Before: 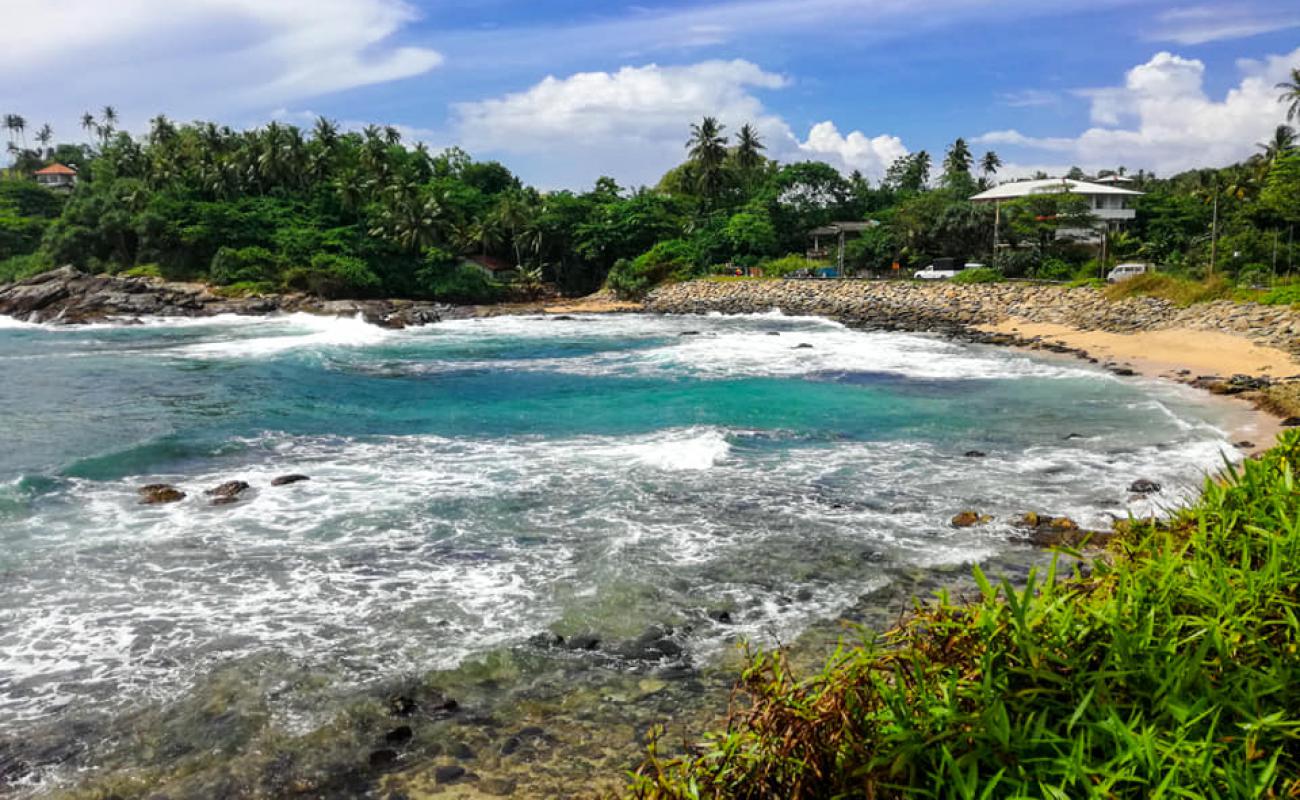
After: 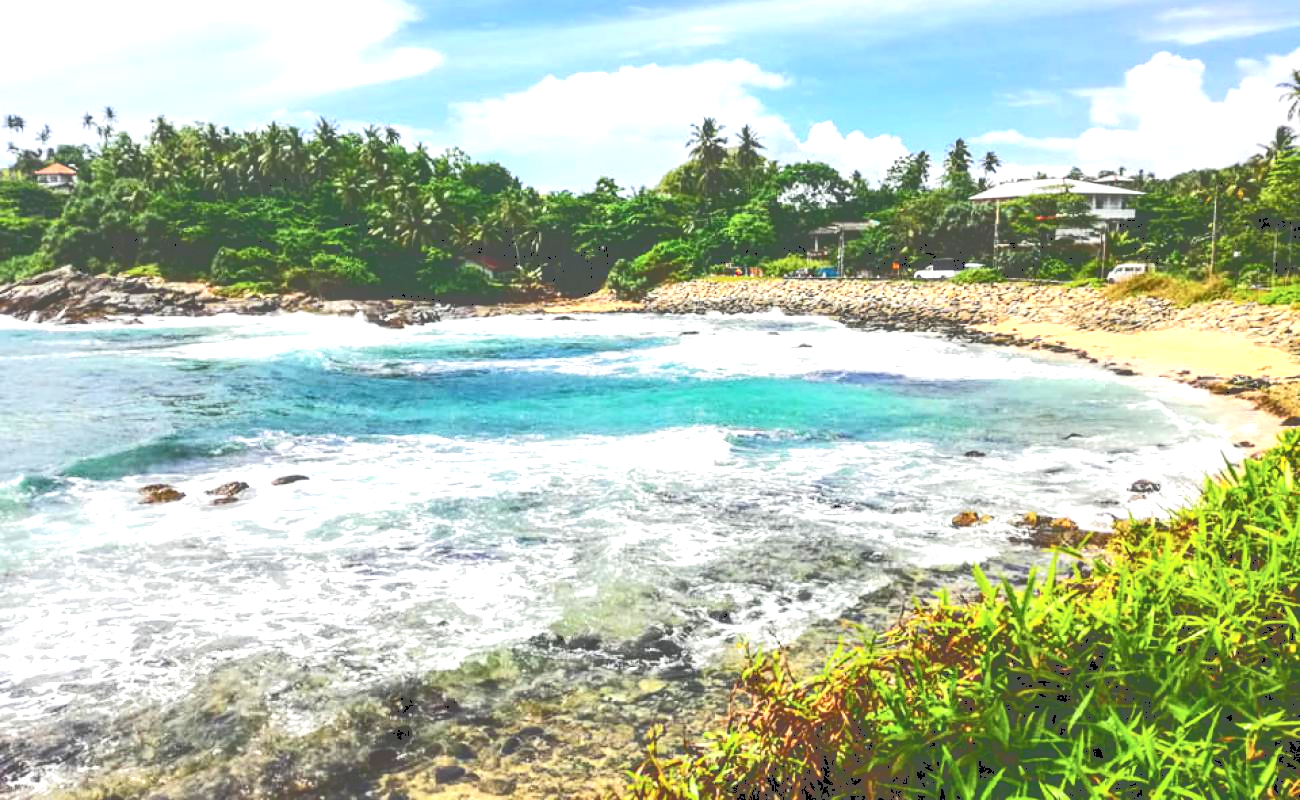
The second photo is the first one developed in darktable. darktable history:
exposure: black level correction 0.001, exposure 1.116 EV, compensate exposure bias true, compensate highlight preservation false
local contrast: on, module defaults
tone curve: curves: ch0 [(0, 0) (0.003, 0.334) (0.011, 0.338) (0.025, 0.338) (0.044, 0.338) (0.069, 0.339) (0.1, 0.342) (0.136, 0.343) (0.177, 0.349) (0.224, 0.36) (0.277, 0.385) (0.335, 0.42) (0.399, 0.465) (0.468, 0.535) (0.543, 0.632) (0.623, 0.73) (0.709, 0.814) (0.801, 0.879) (0.898, 0.935) (1, 1)], color space Lab, independent channels, preserve colors none
